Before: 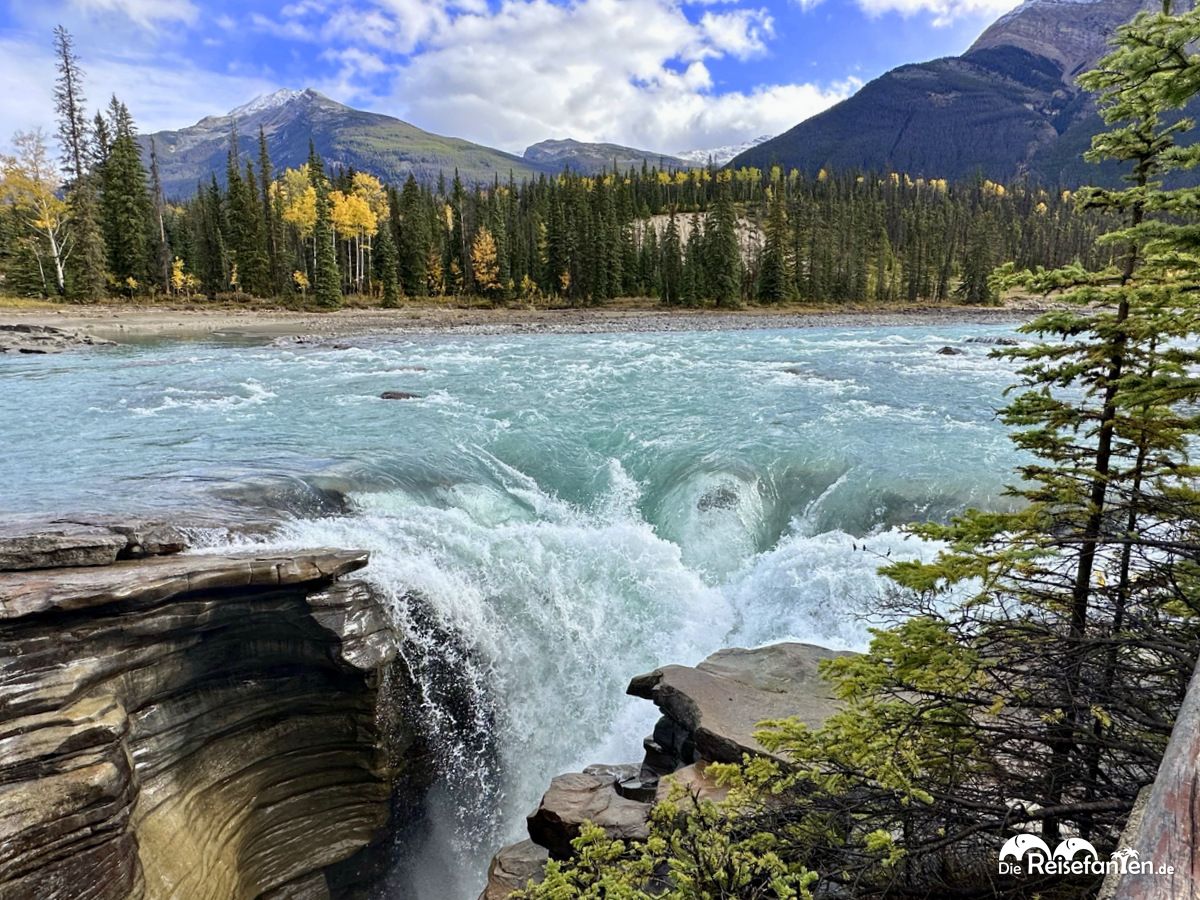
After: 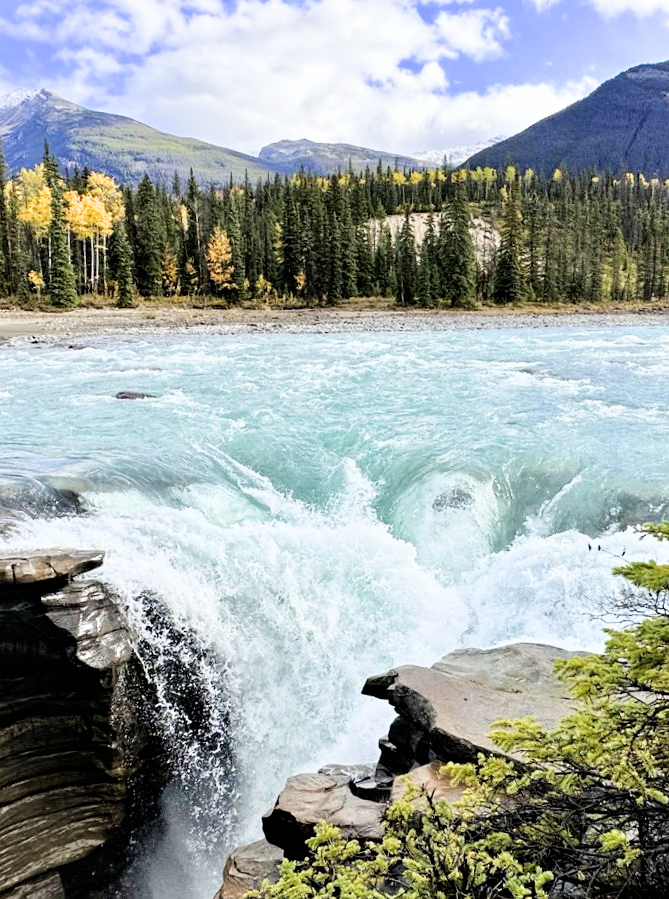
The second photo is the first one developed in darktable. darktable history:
exposure: black level correction 0, exposure 1.001 EV, compensate exposure bias true, compensate highlight preservation false
crop: left 22.116%, right 22.106%, bottom 0.003%
filmic rgb: black relative exposure -5.04 EV, white relative exposure 3.55 EV, hardness 3.17, contrast 1.19, highlights saturation mix -29.05%, iterations of high-quality reconstruction 0
